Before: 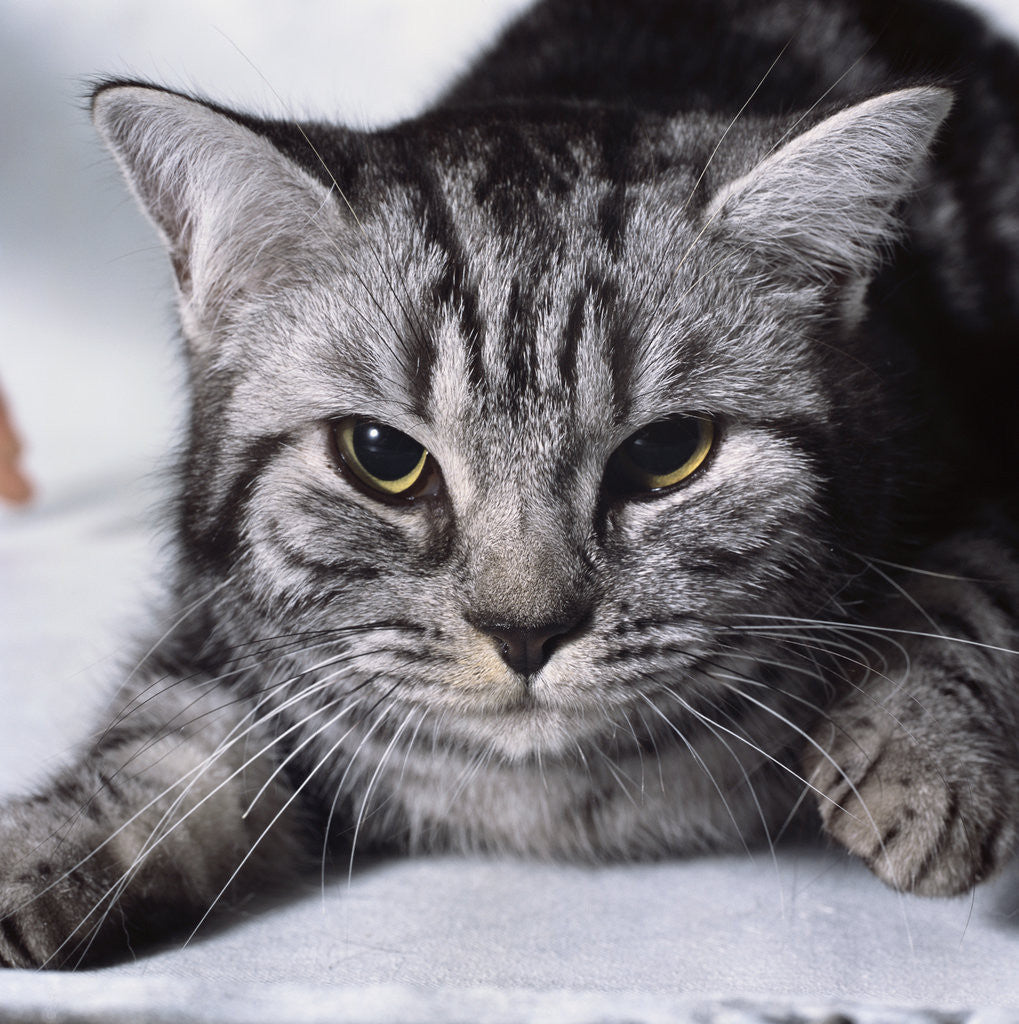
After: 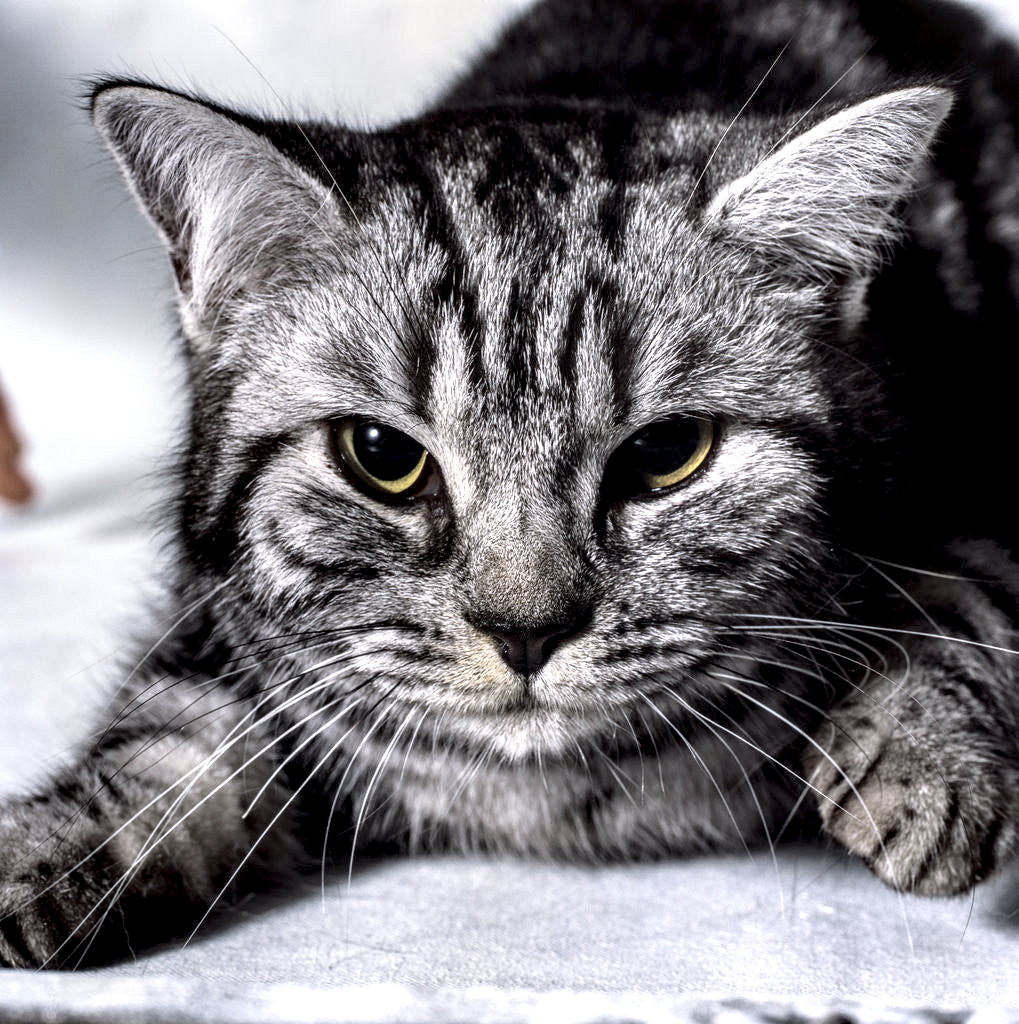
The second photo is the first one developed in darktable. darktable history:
white balance: emerald 1
local contrast: detail 203%
